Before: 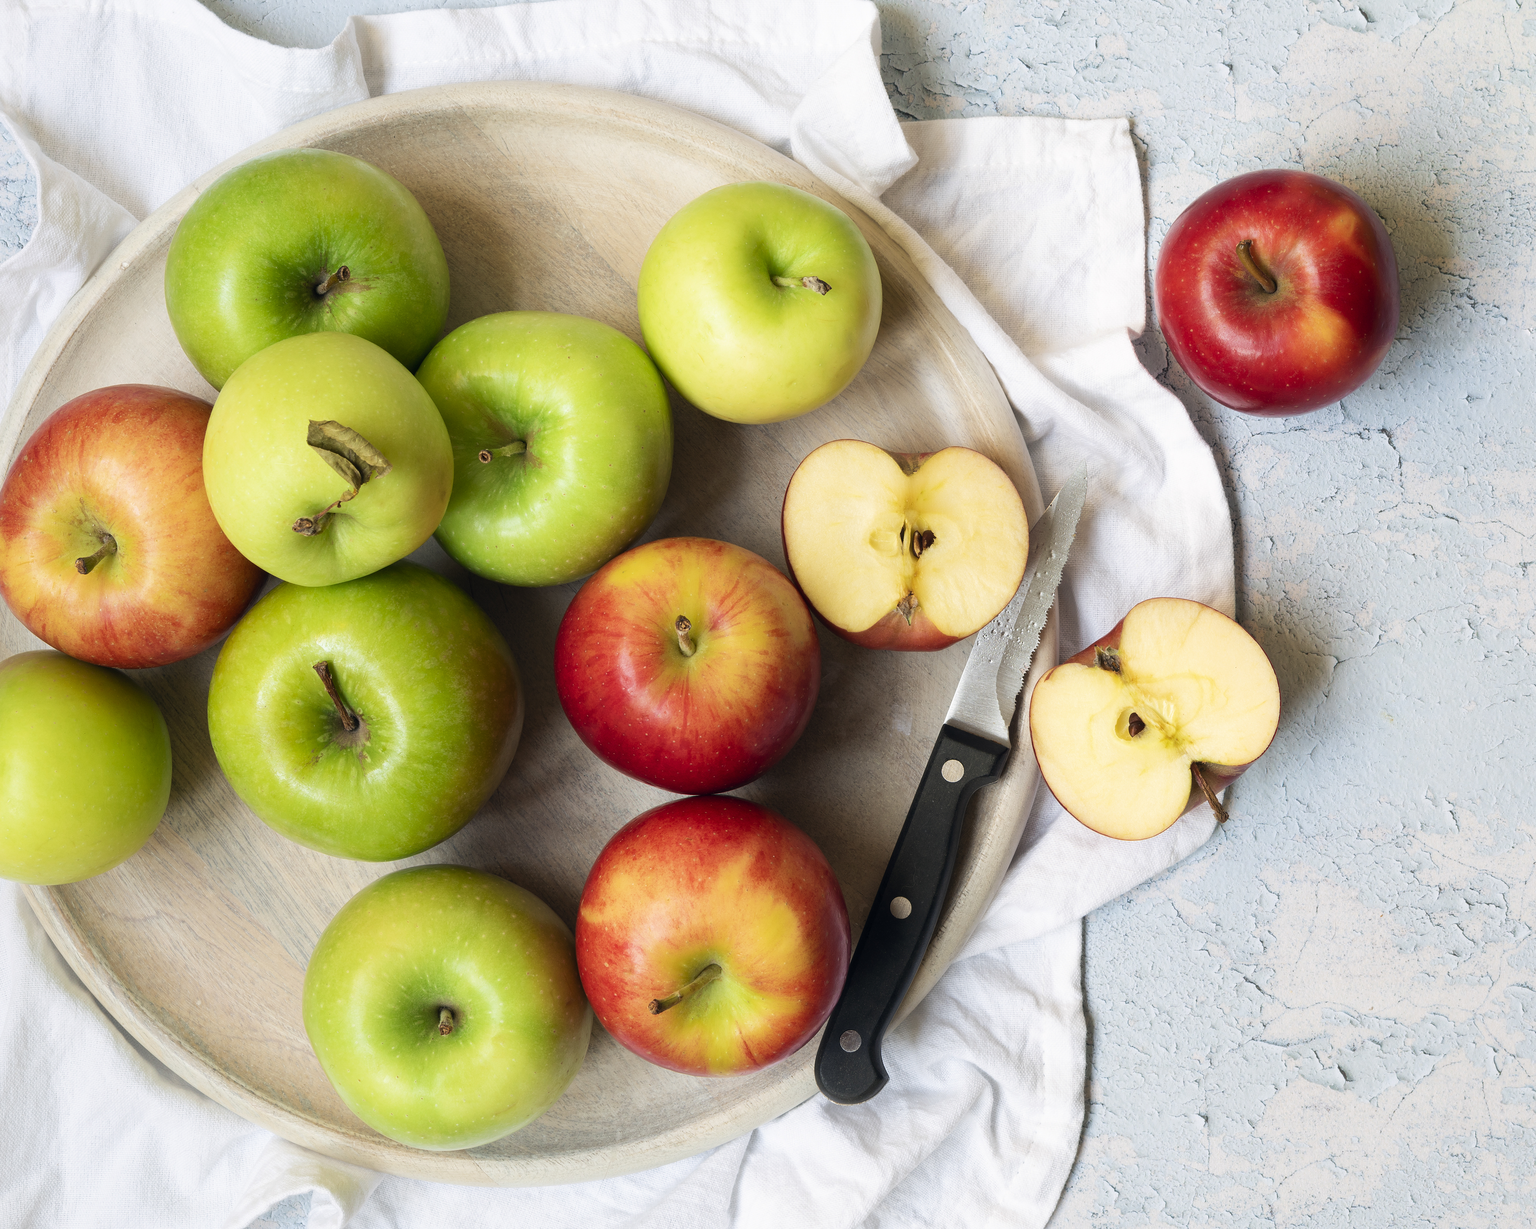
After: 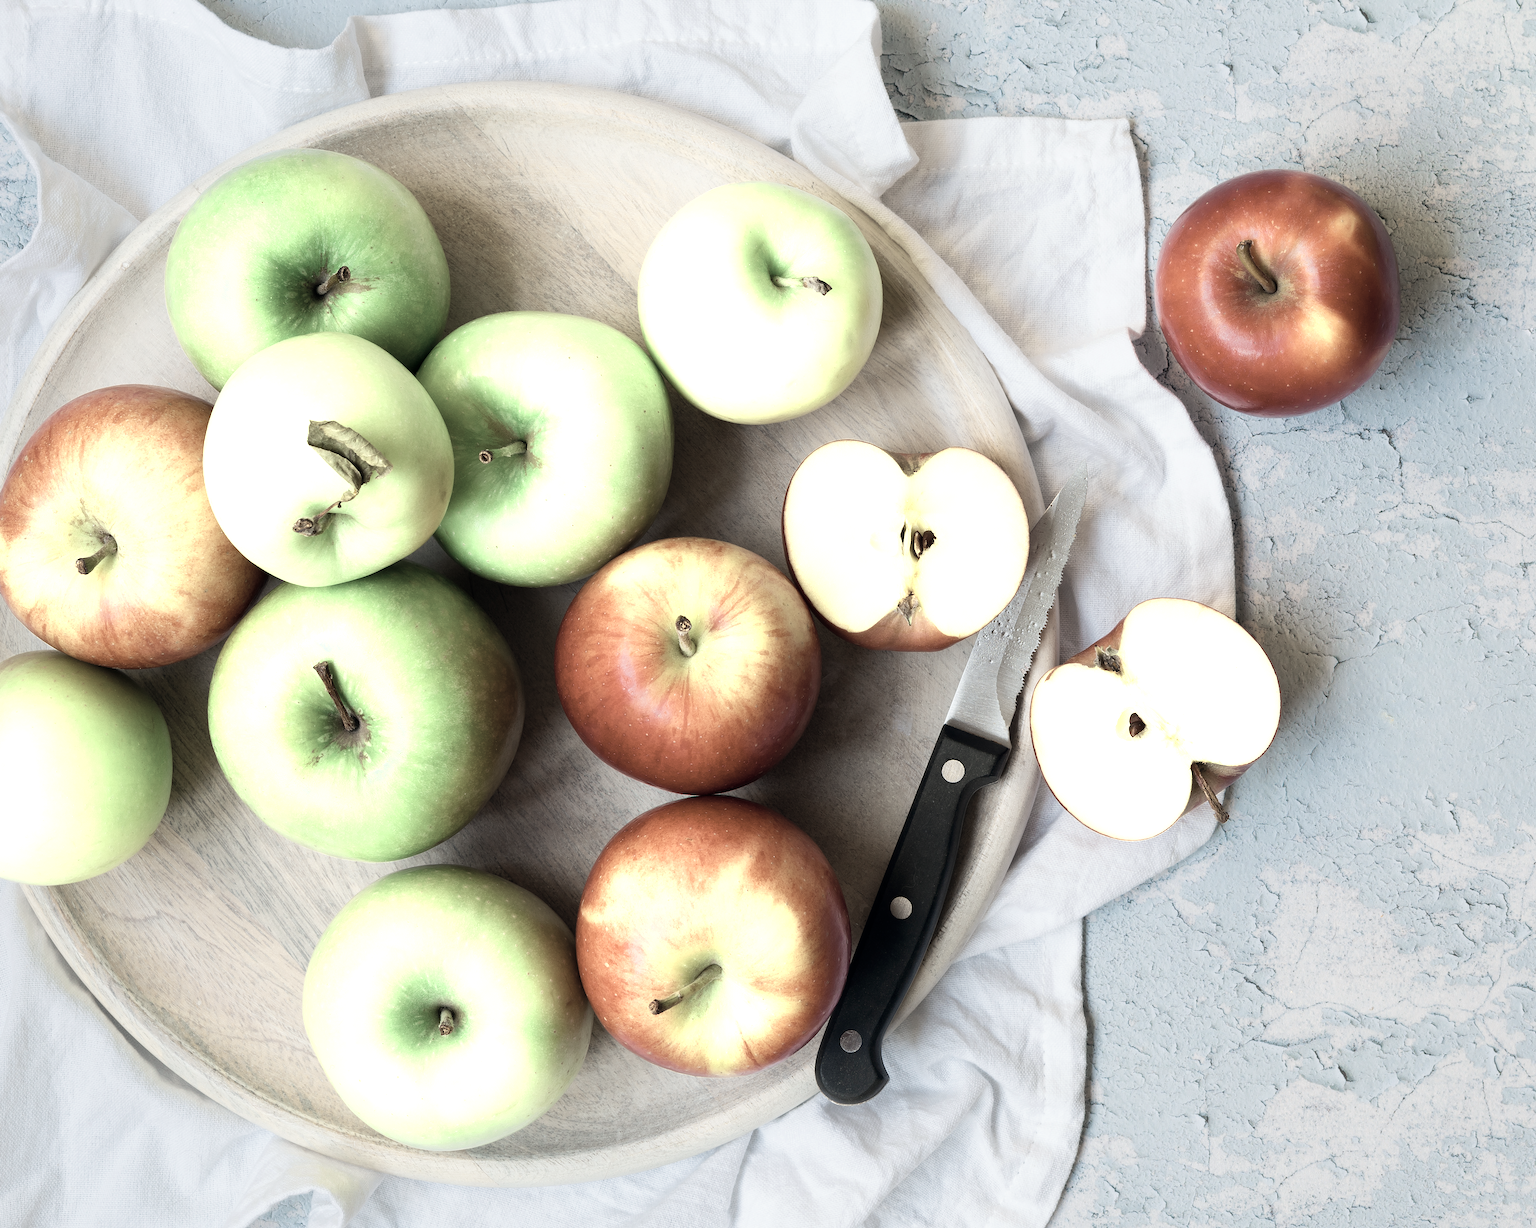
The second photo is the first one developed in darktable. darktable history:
white balance: red 0.986, blue 1.01
color zones: curves: ch0 [(0.25, 0.667) (0.758, 0.368)]; ch1 [(0.215, 0.245) (0.761, 0.373)]; ch2 [(0.247, 0.554) (0.761, 0.436)]
